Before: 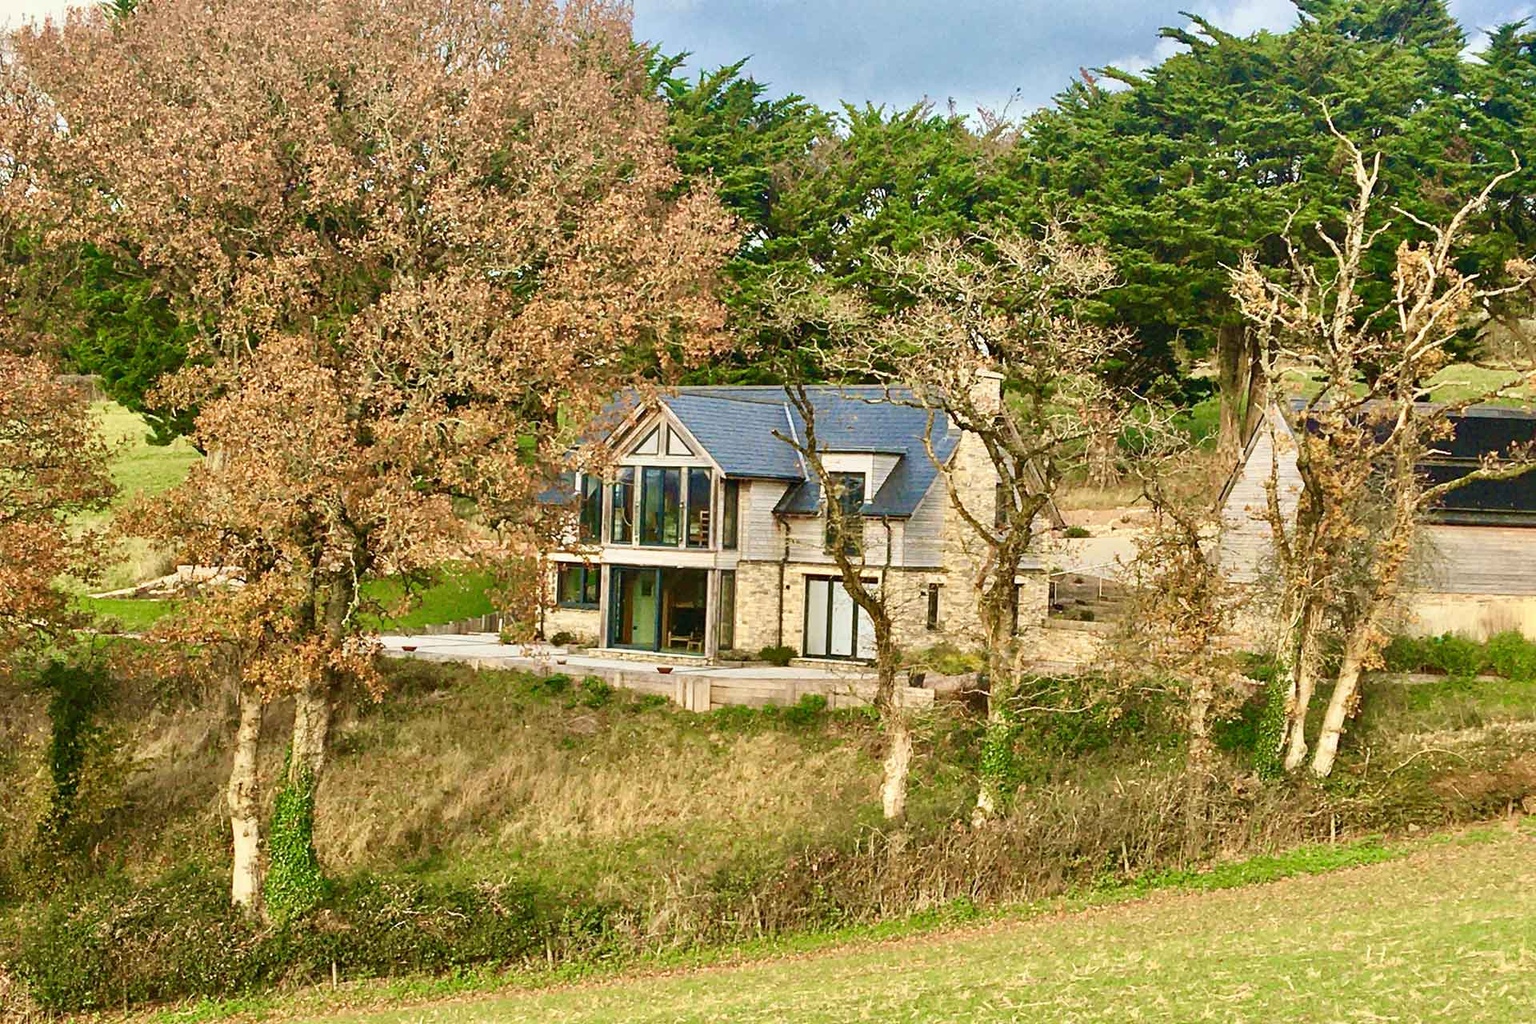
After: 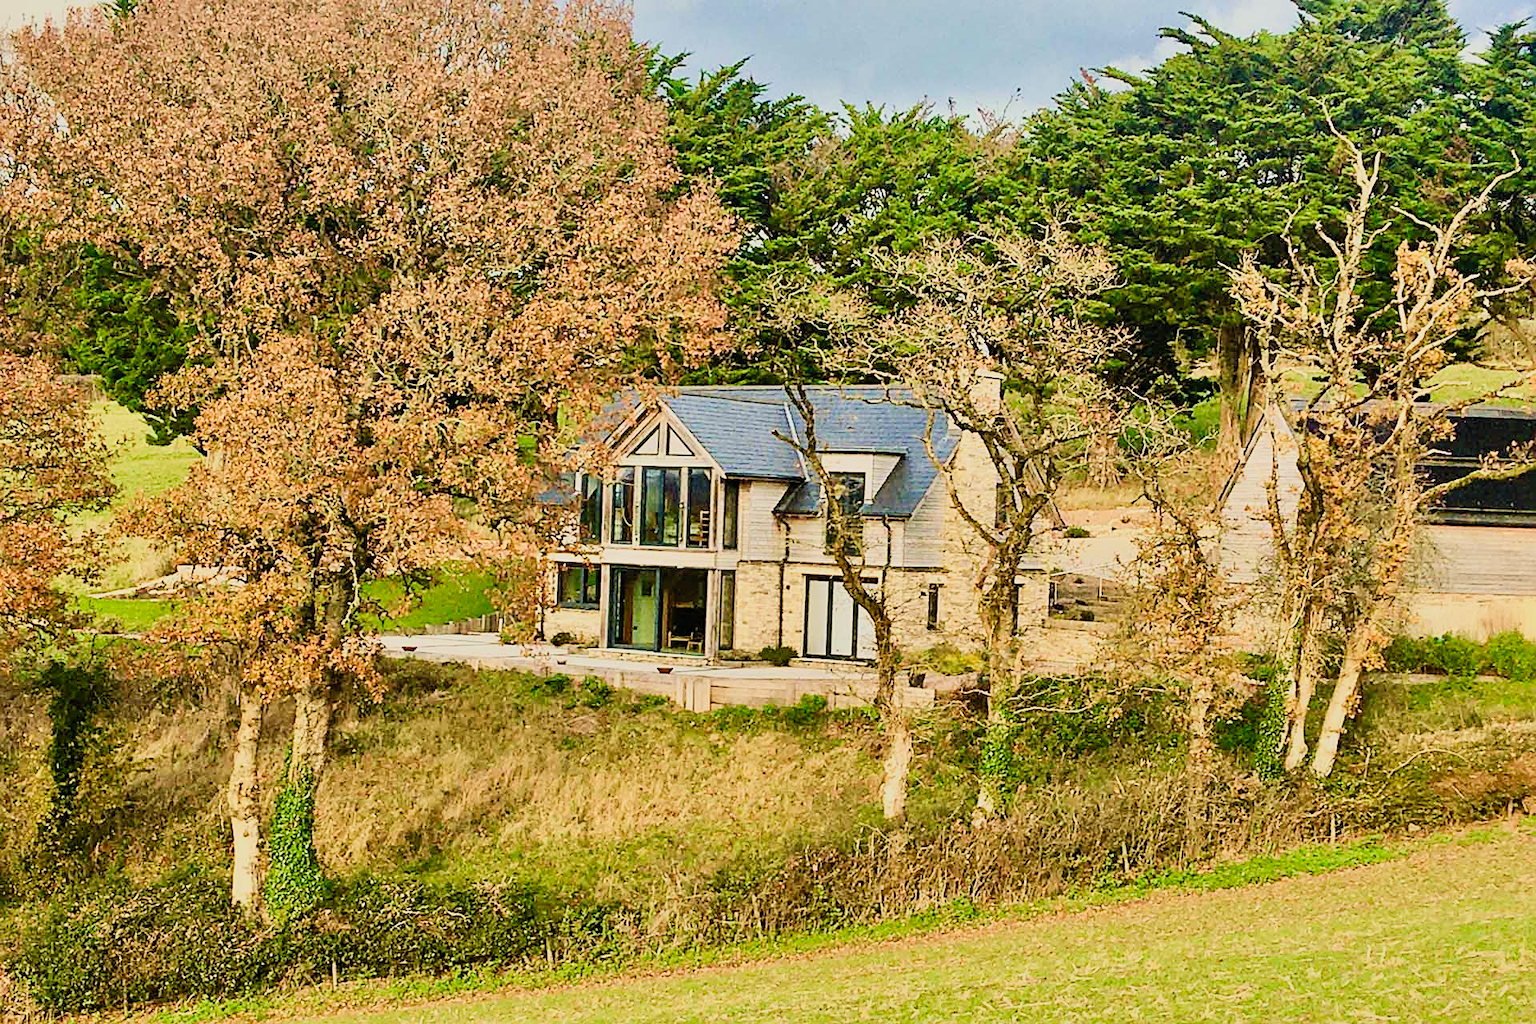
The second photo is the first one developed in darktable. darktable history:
sharpen: on, module defaults
color calibration: x 0.334, y 0.35, temperature 5449.51 K
contrast brightness saturation: contrast 0.2, brightness 0.16, saturation 0.218
filmic rgb: black relative exposure -6.79 EV, white relative exposure 5.91 EV, hardness 2.68
shadows and highlights: radius 267.52, highlights color adjustment 41.11%, soften with gaussian
